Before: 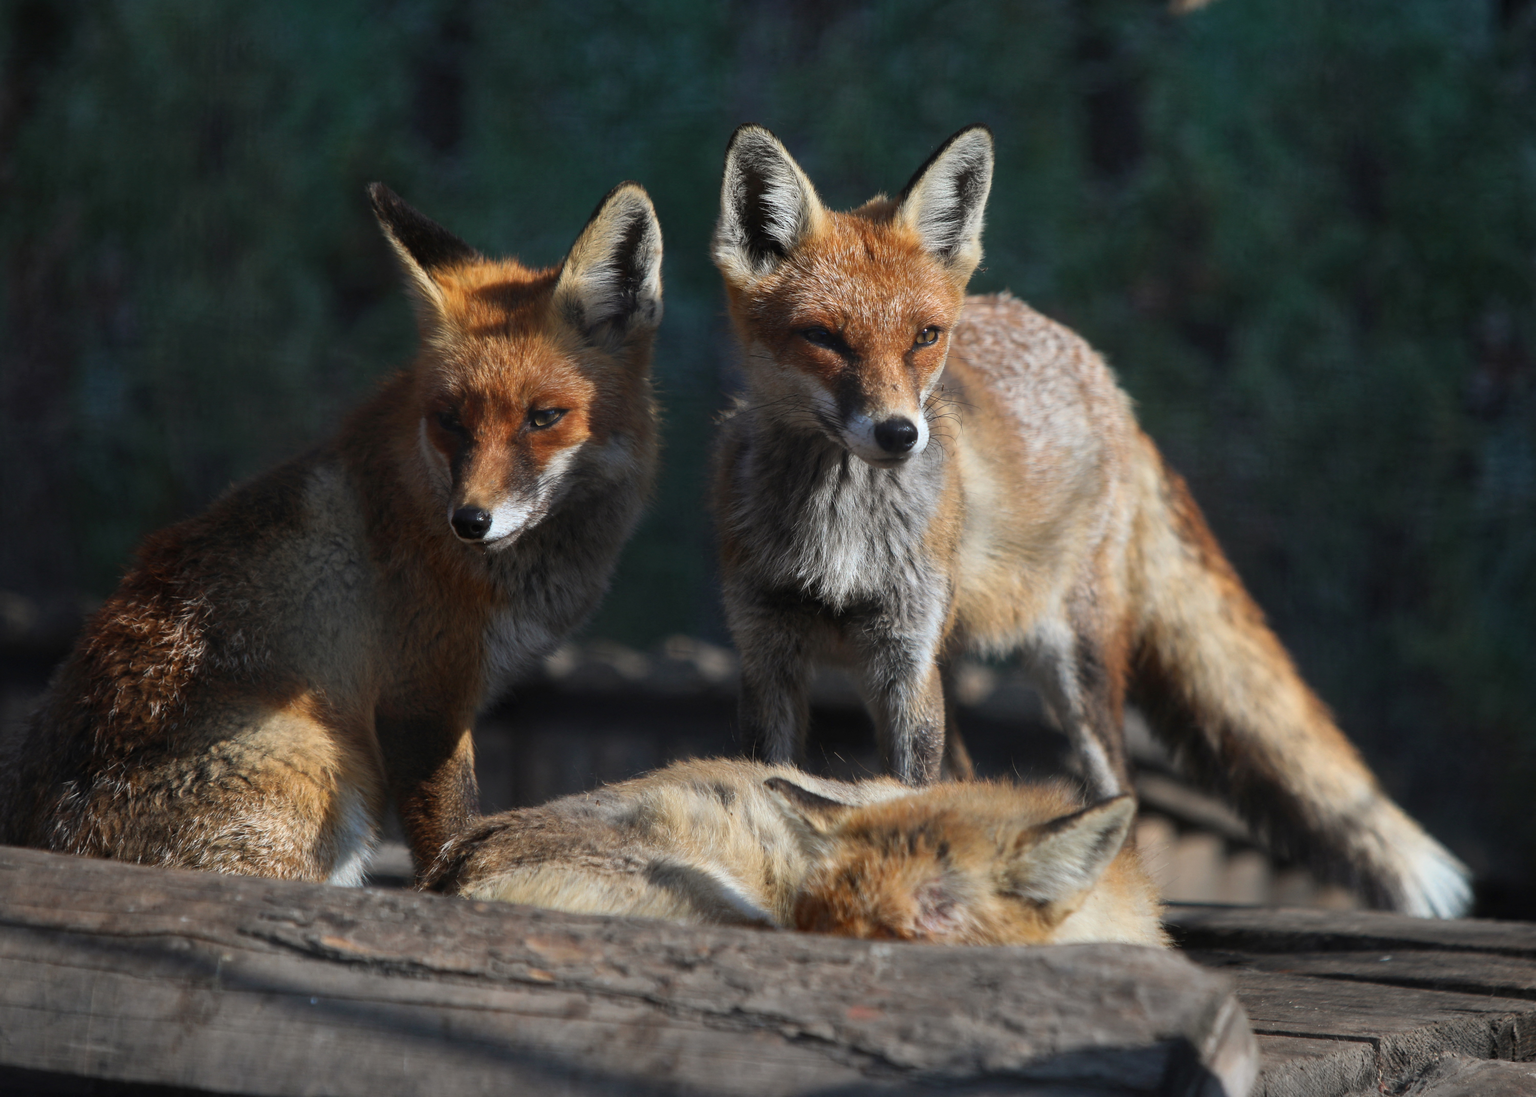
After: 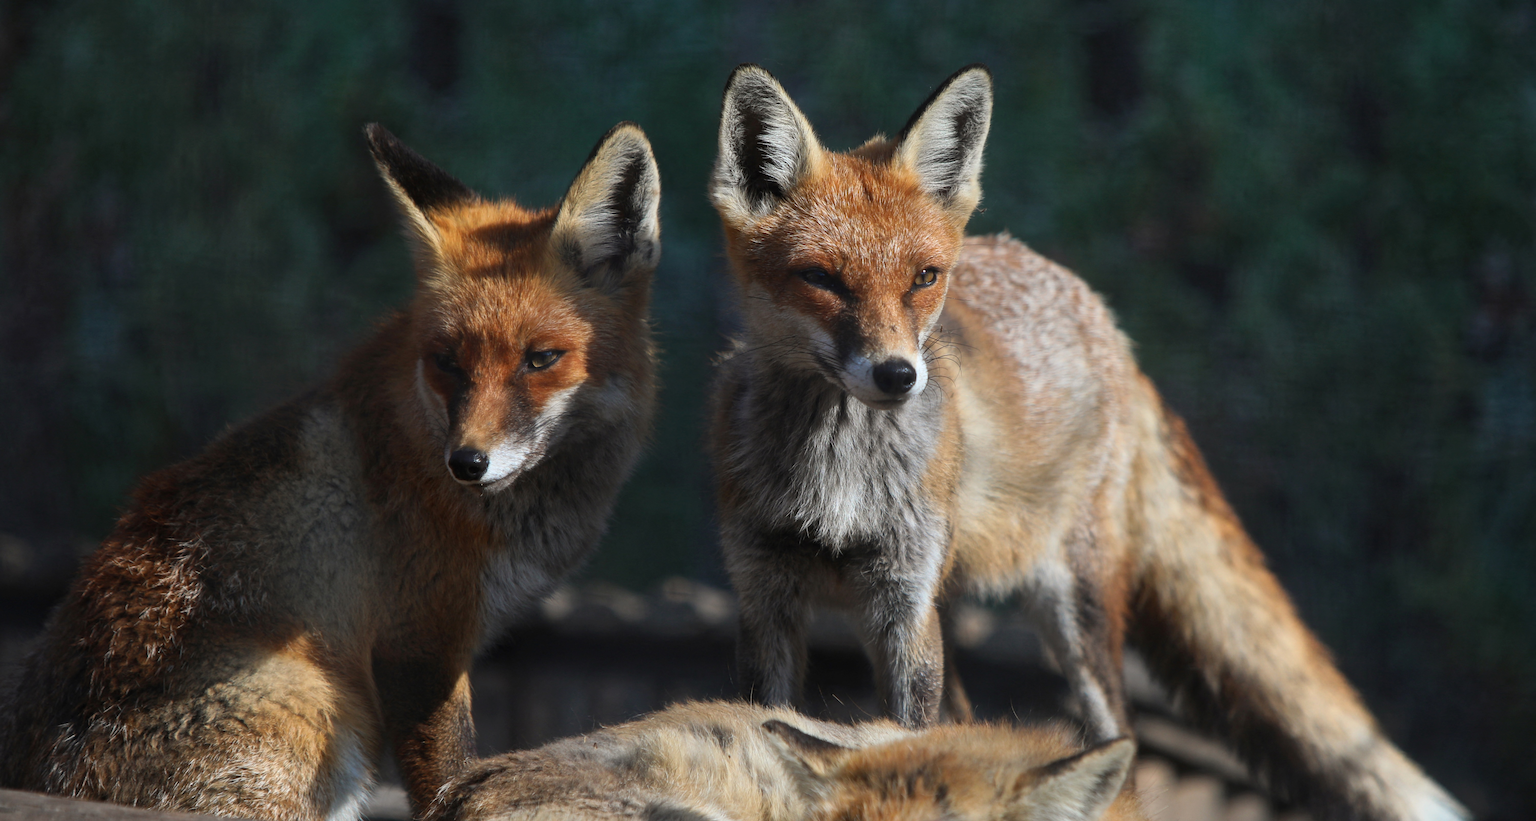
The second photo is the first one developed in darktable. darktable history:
crop: left 0.324%, top 5.484%, bottom 19.903%
